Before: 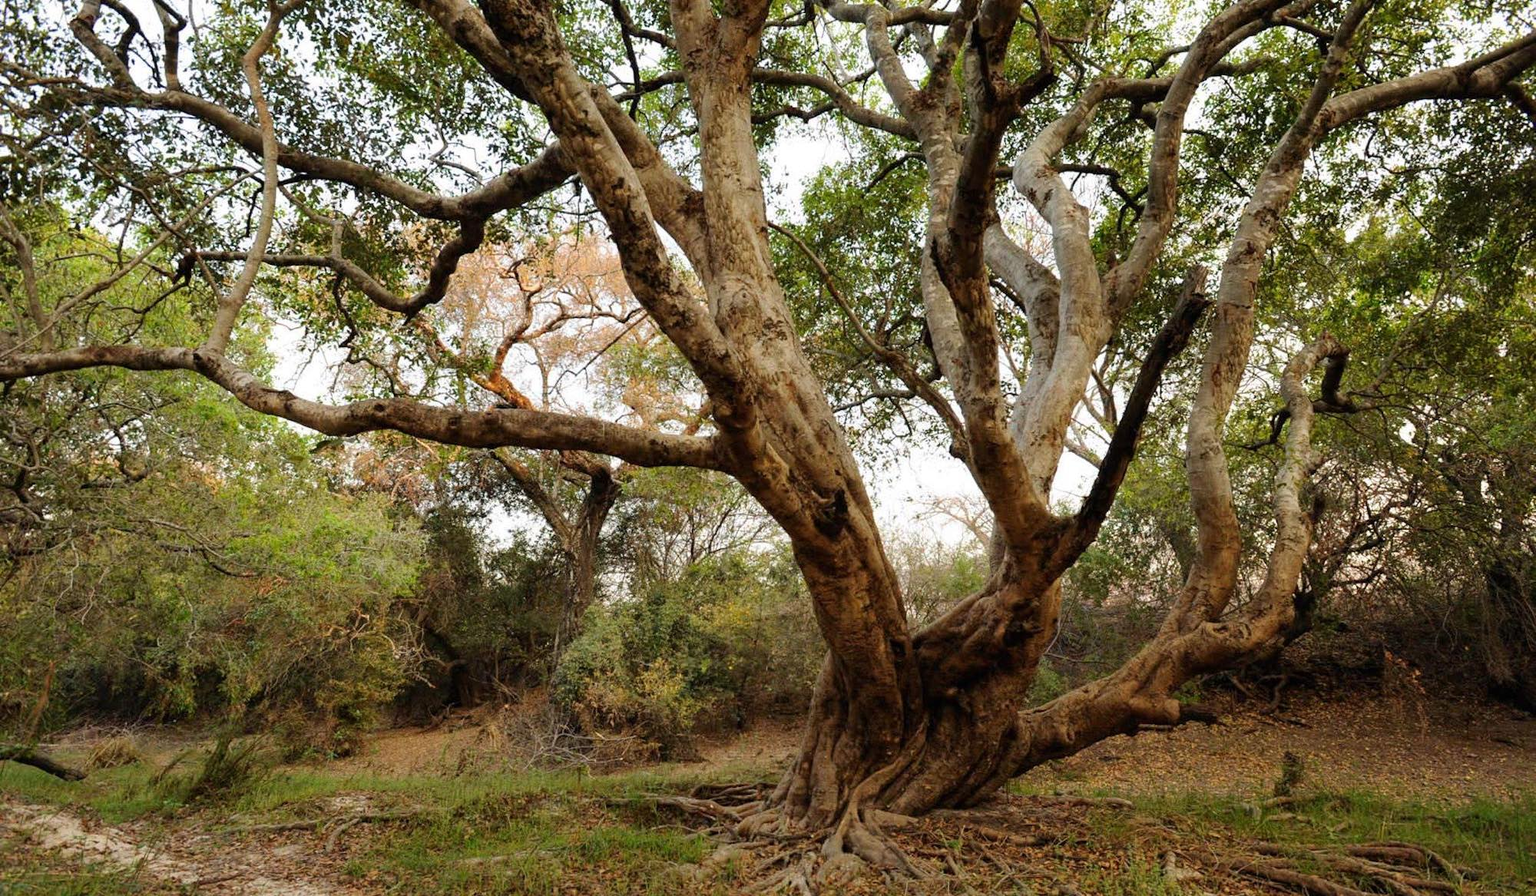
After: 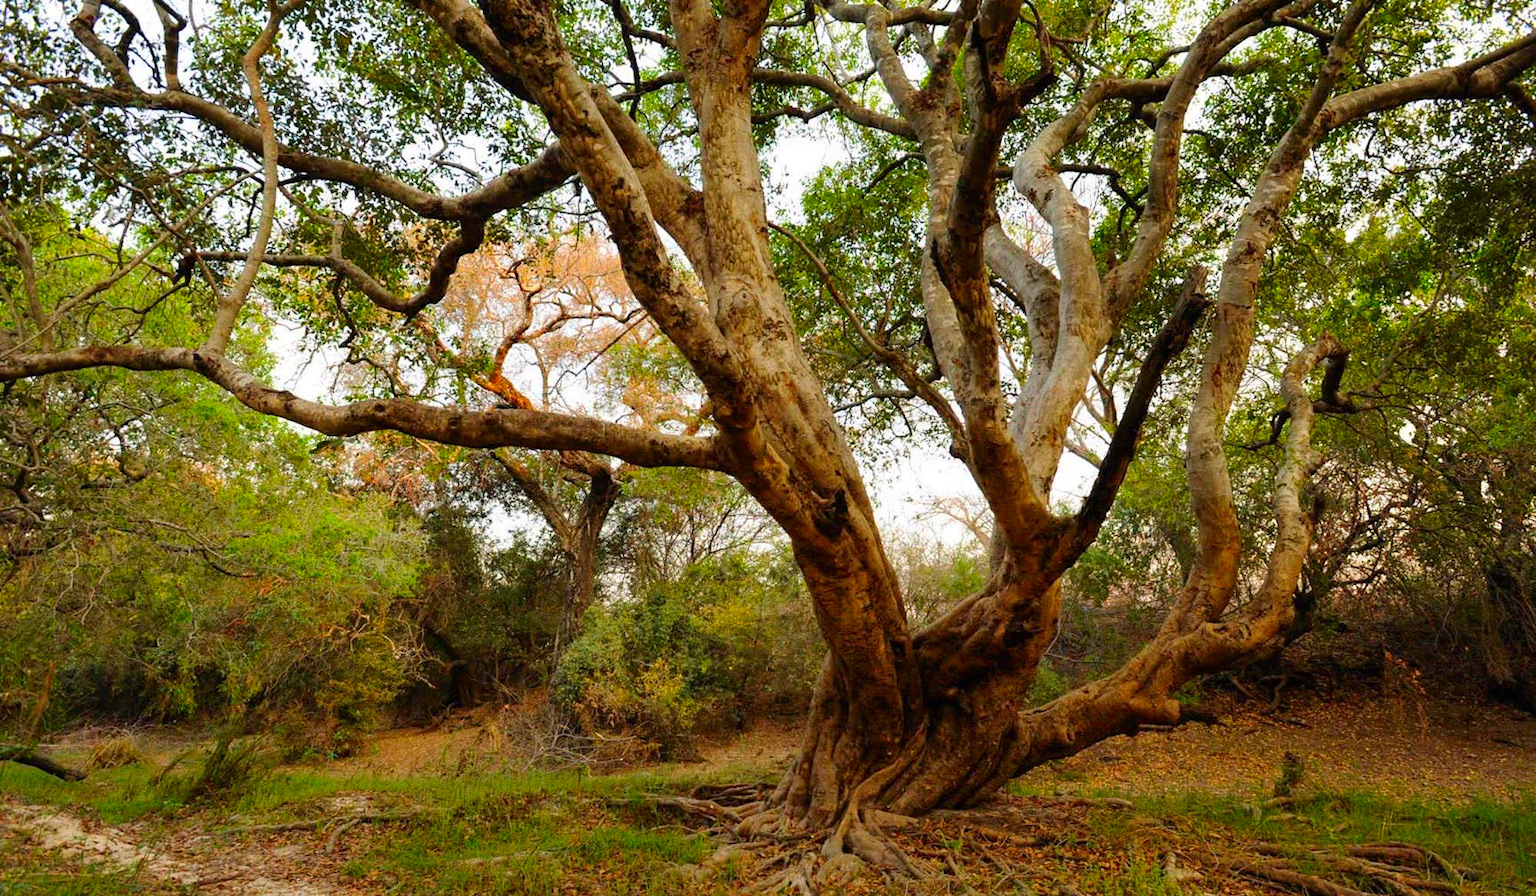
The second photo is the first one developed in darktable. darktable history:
contrast brightness saturation: saturation 0.508
